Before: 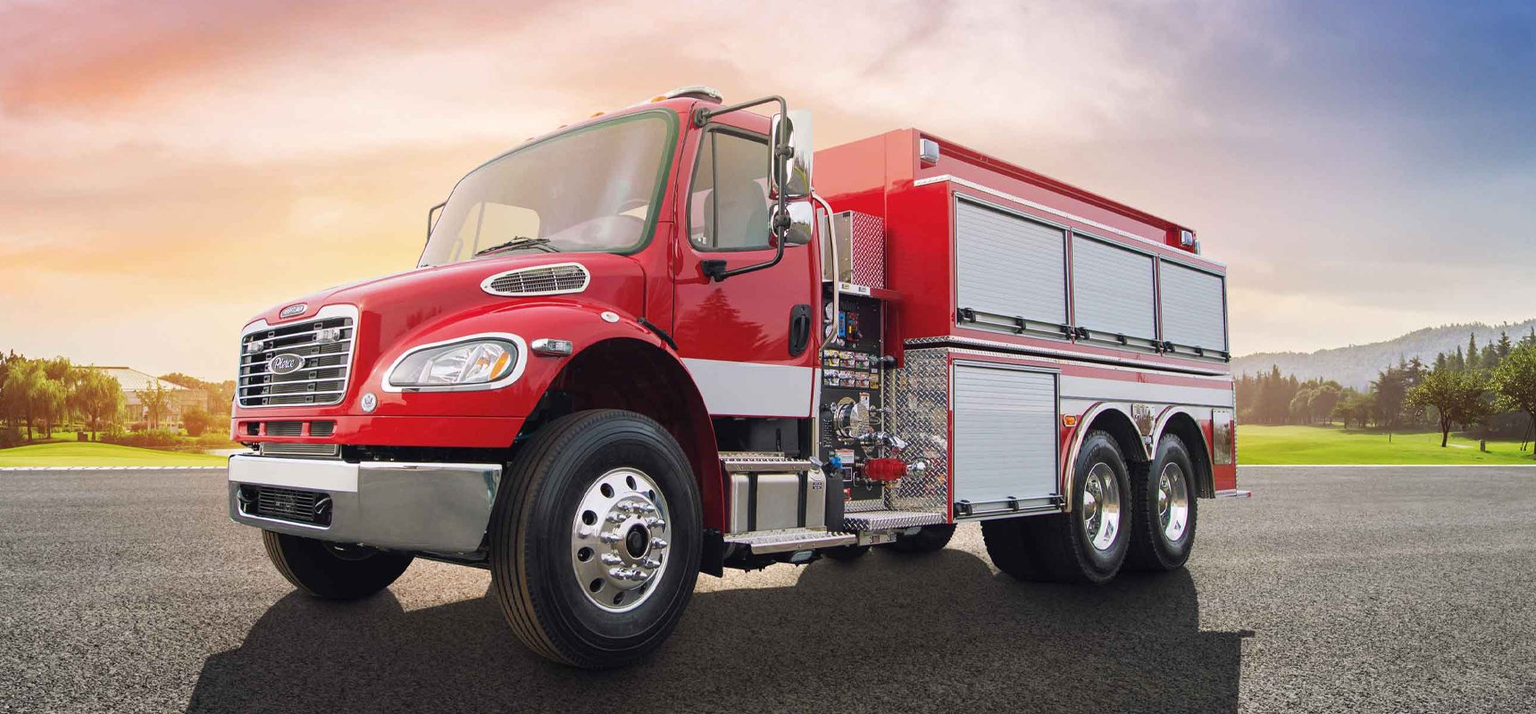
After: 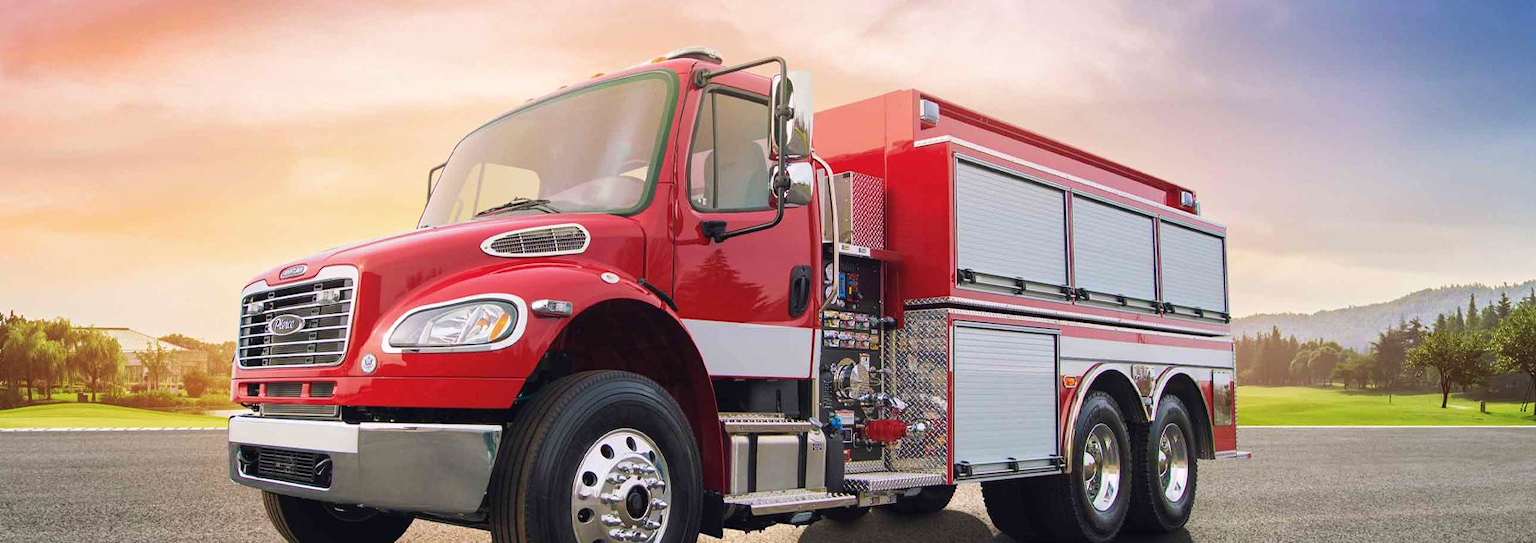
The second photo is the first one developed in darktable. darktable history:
tone equalizer: on, module defaults
crop: top 5.6%, bottom 18.214%
velvia: on, module defaults
